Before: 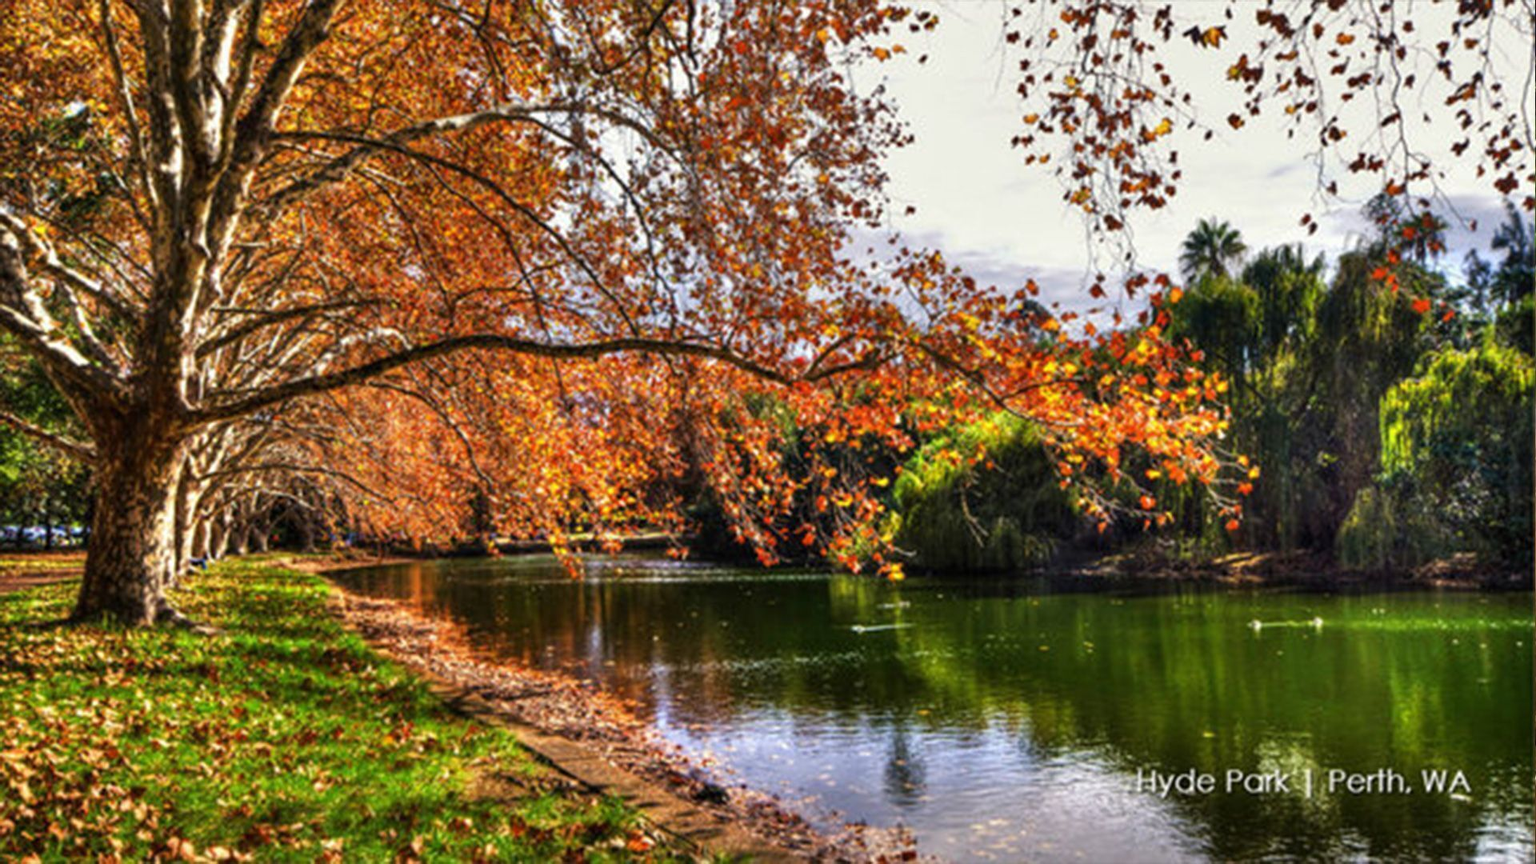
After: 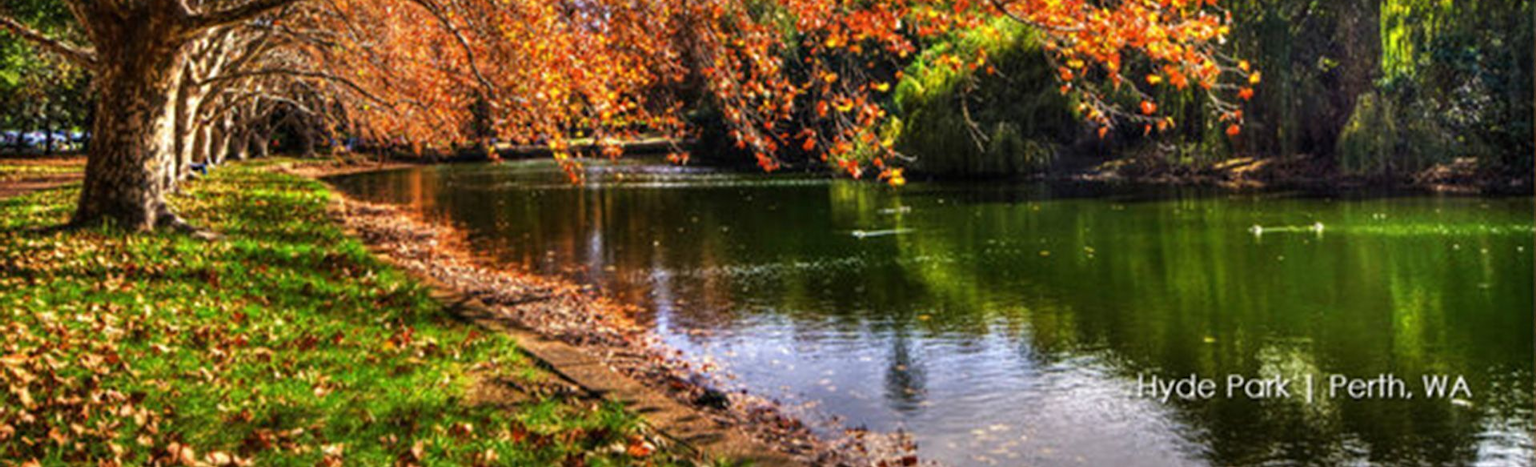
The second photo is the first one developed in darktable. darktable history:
crop and rotate: top 45.898%, right 0.043%
